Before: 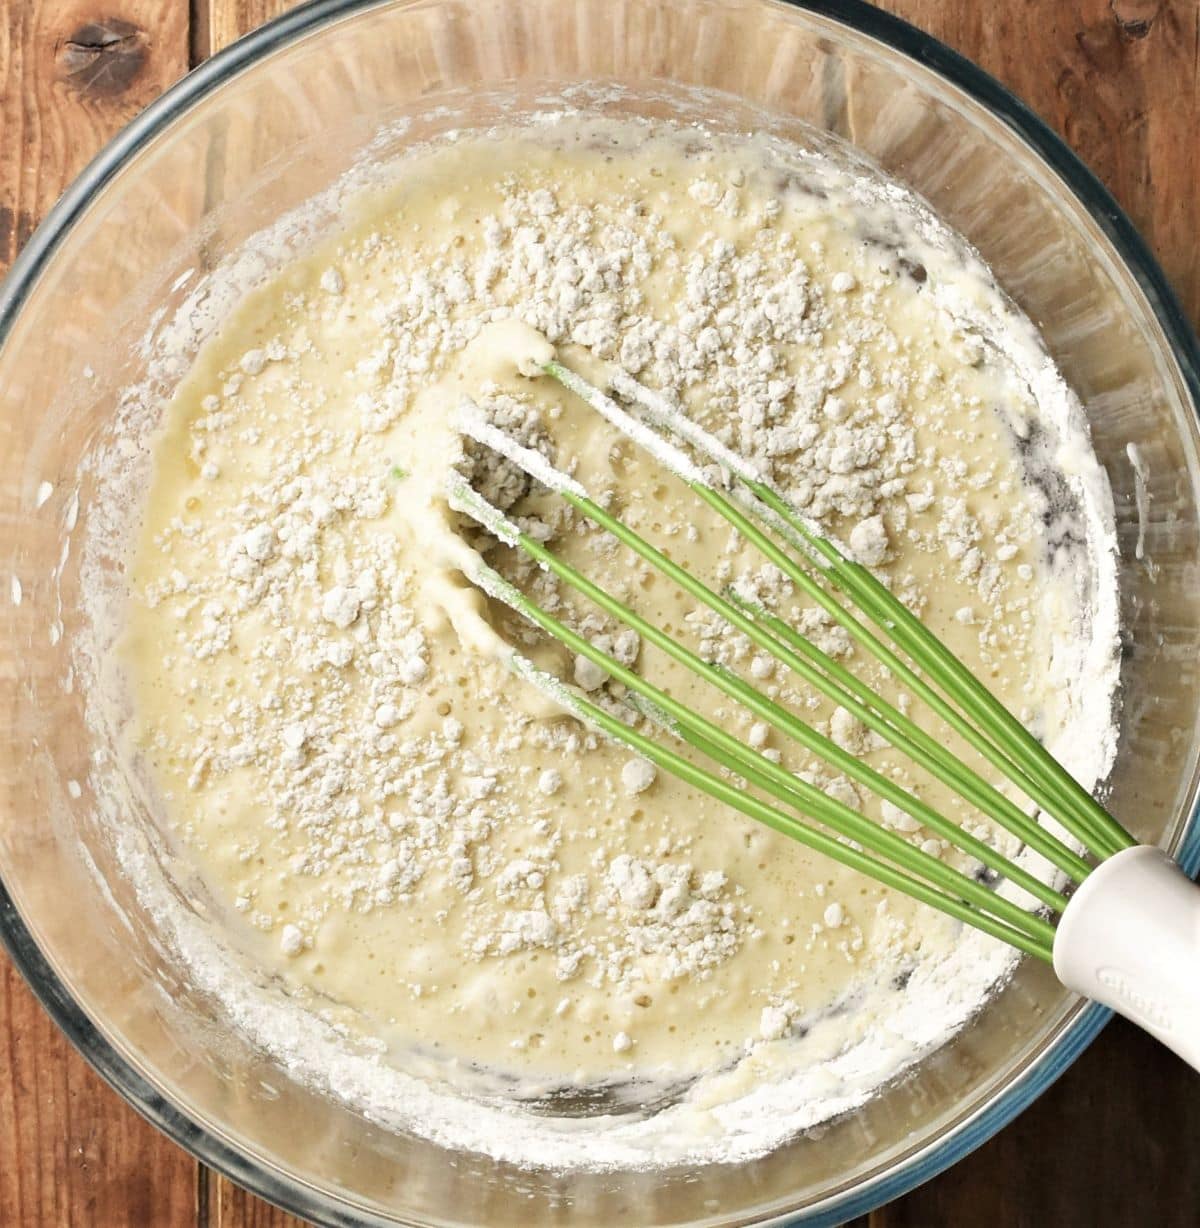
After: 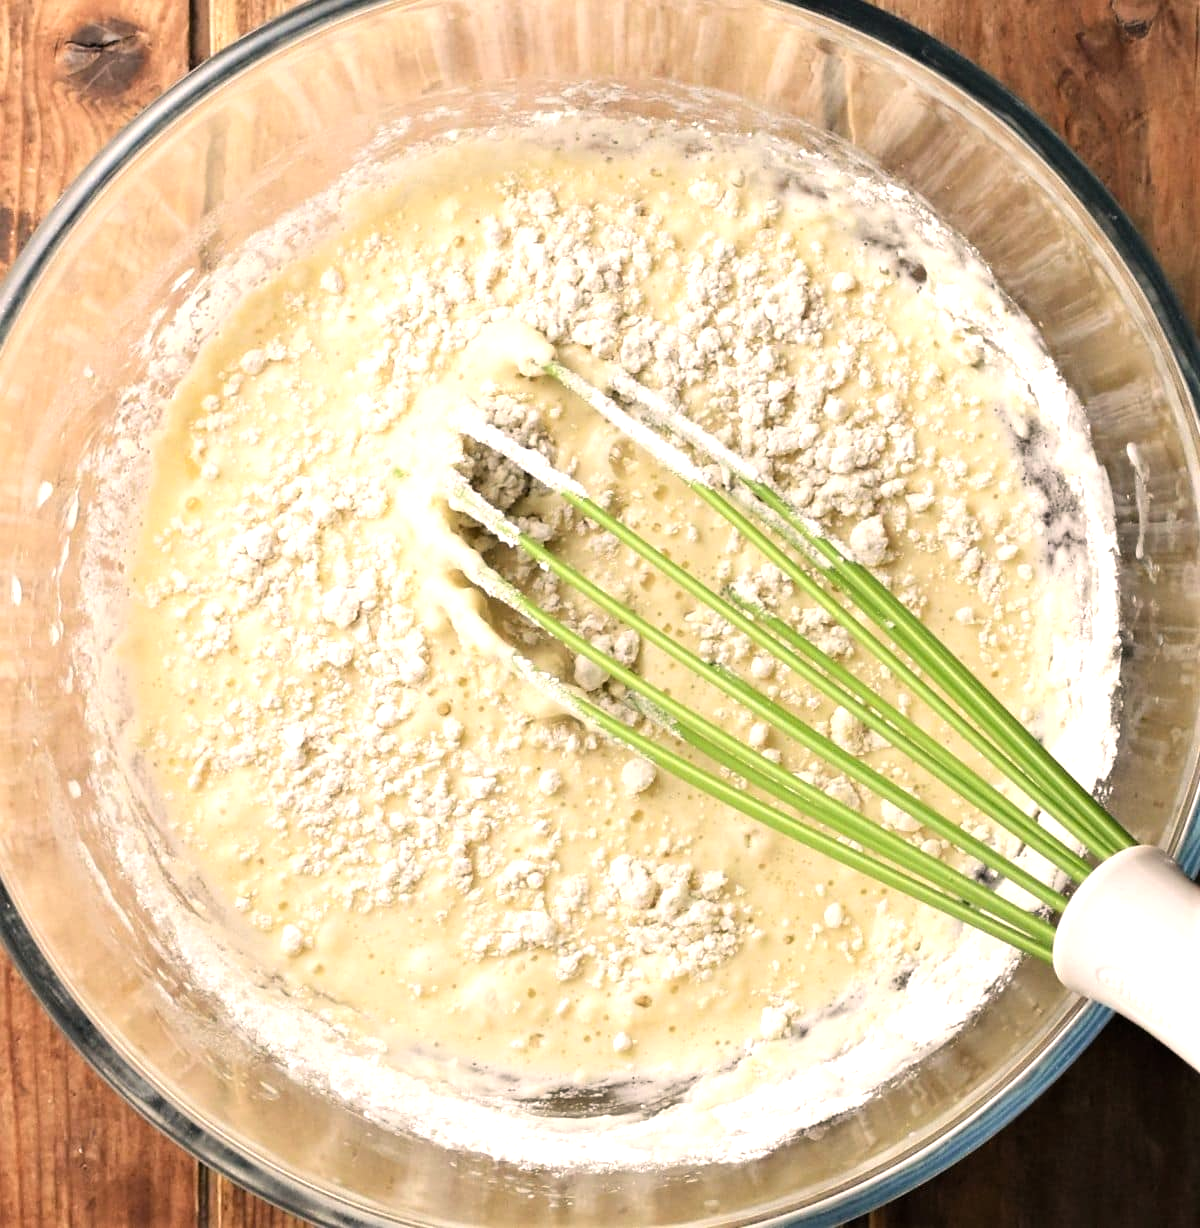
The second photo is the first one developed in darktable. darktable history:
tone equalizer: -8 EV -0.423 EV, -7 EV -0.398 EV, -6 EV -0.362 EV, -5 EV -0.183 EV, -3 EV 0.217 EV, -2 EV 0.321 EV, -1 EV 0.377 EV, +0 EV 0.387 EV
color correction: highlights a* 5.83, highlights b* 4.72
